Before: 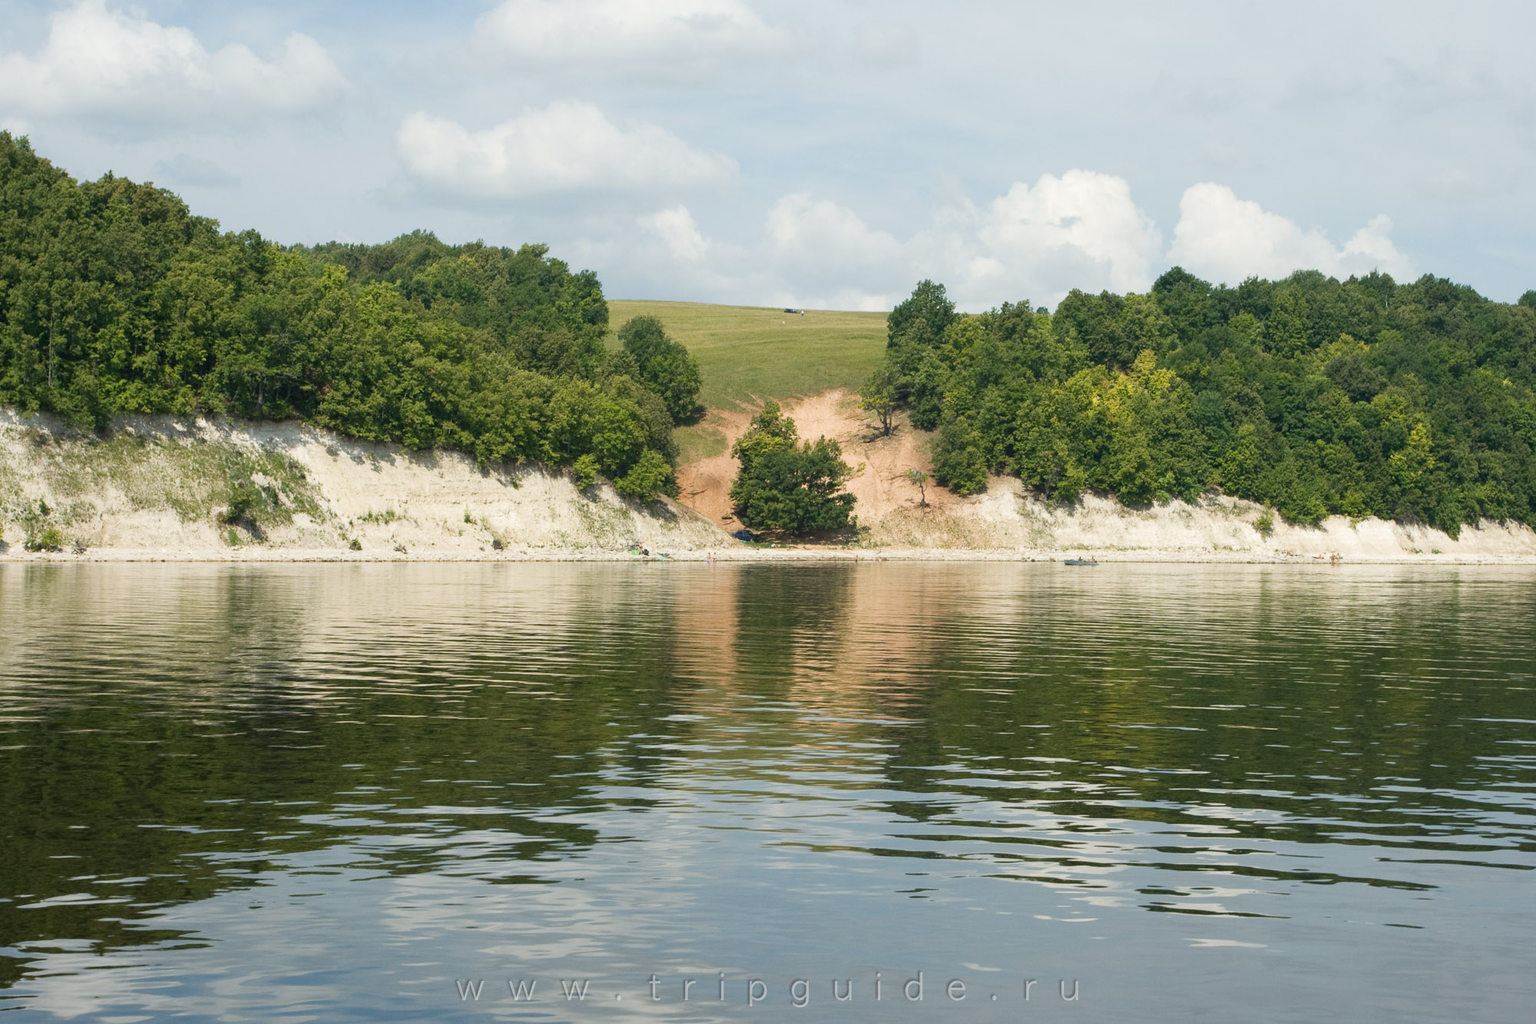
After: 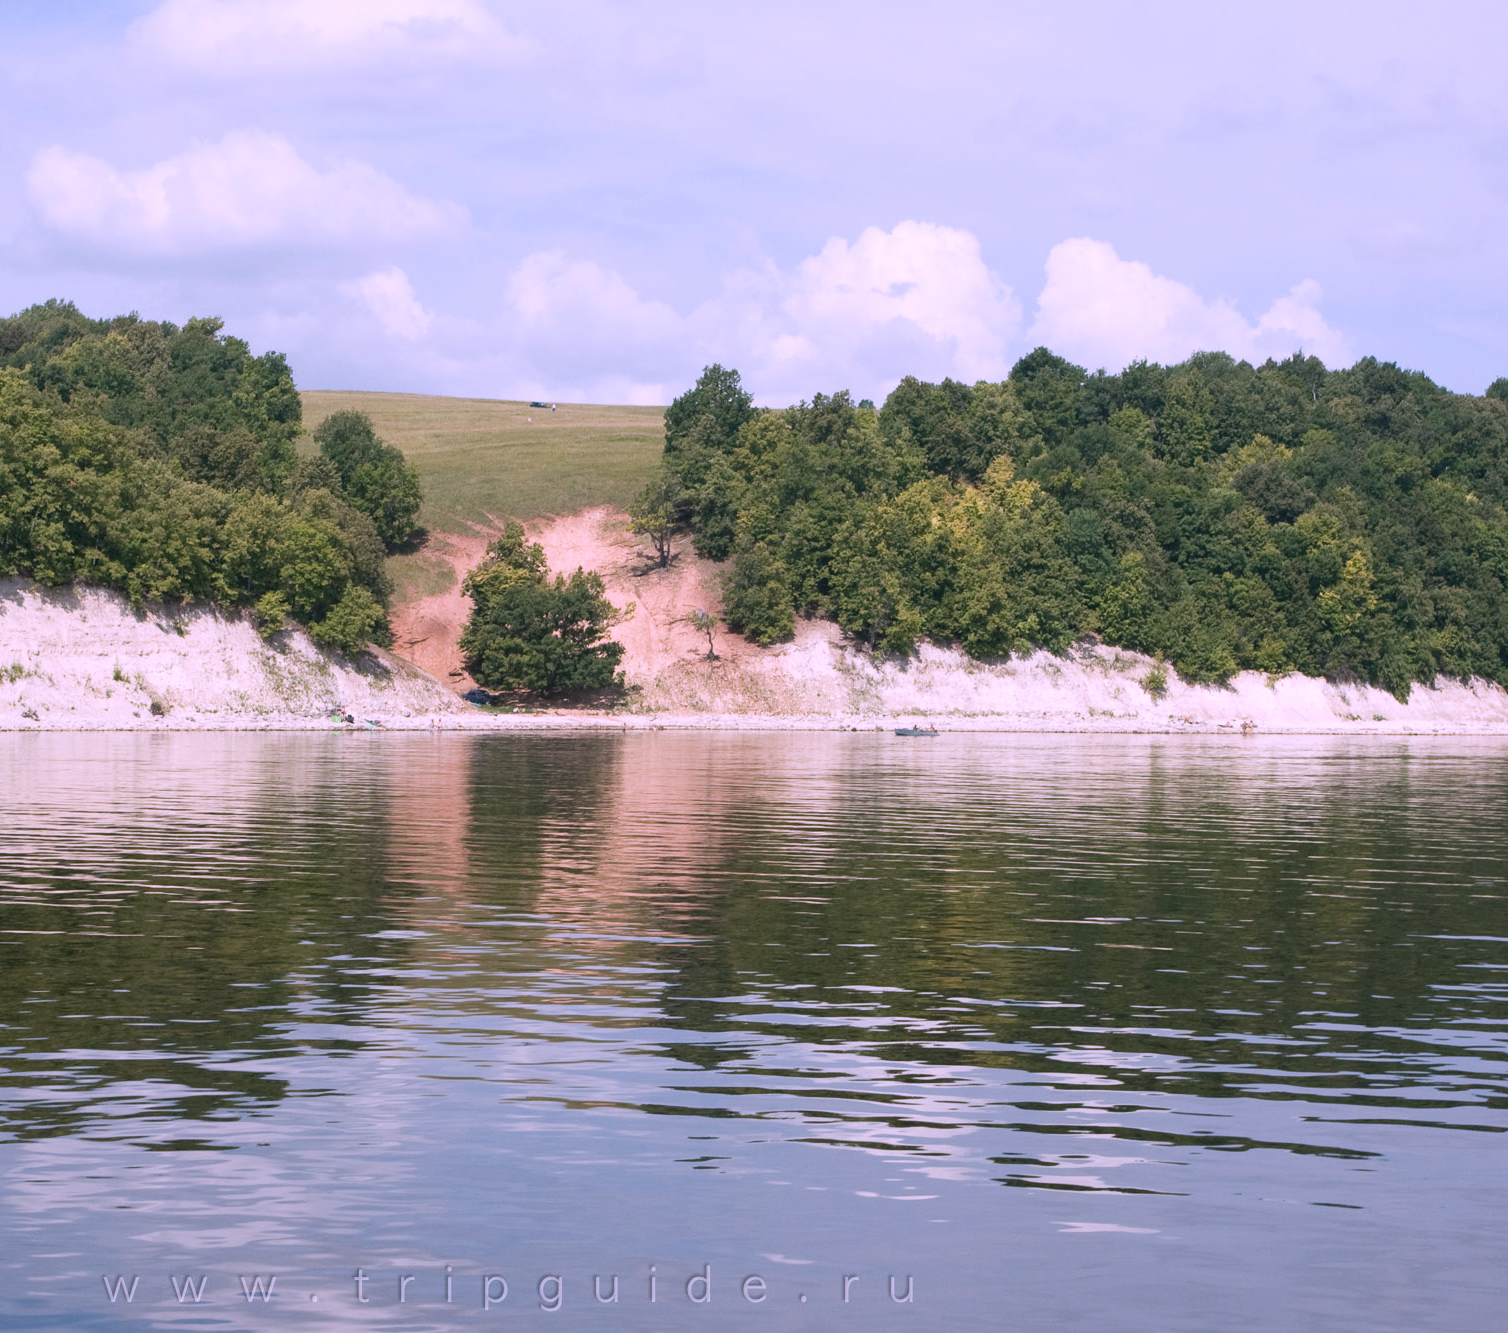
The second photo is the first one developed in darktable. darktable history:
tone equalizer: on, module defaults
color correction: highlights a* 15.03, highlights b* -25.07
crop and rotate: left 24.6%
